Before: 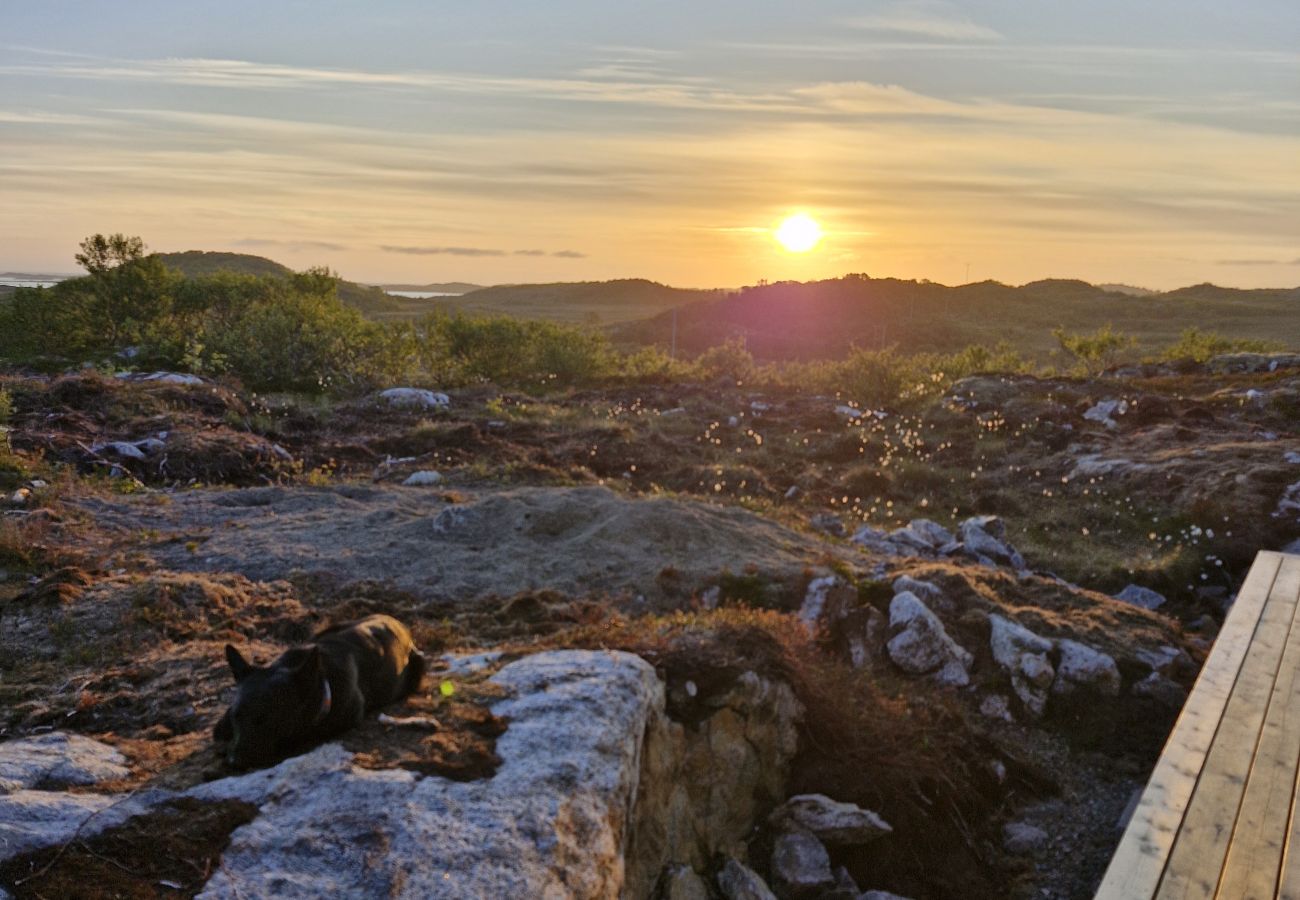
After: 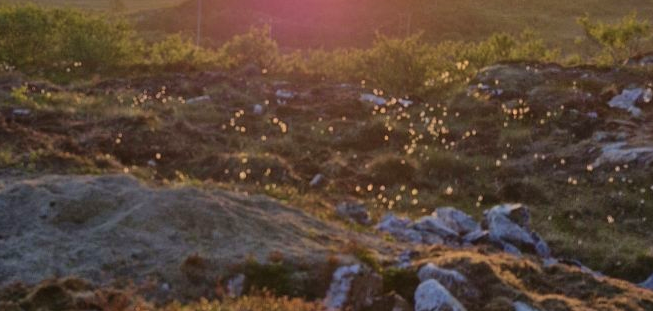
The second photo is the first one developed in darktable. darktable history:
crop: left 36.607%, top 34.735%, right 13.146%, bottom 30.611%
velvia: on, module defaults
